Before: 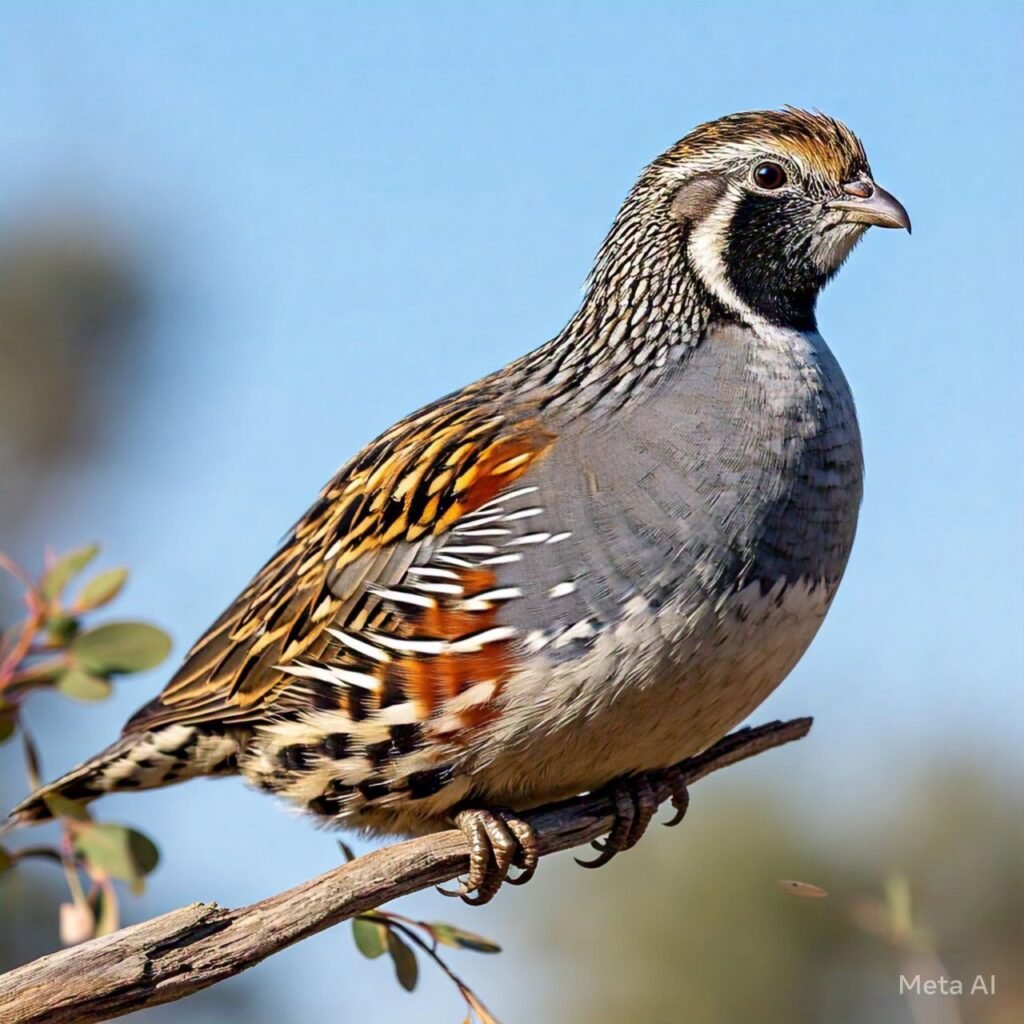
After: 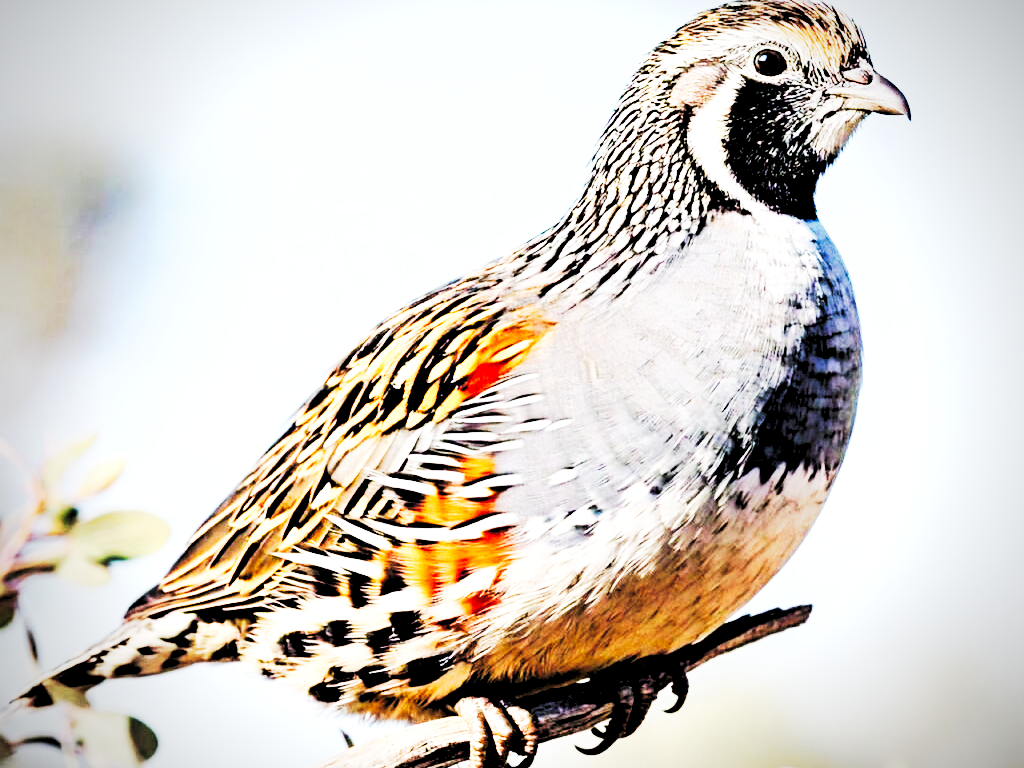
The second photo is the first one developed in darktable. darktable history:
tone curve: curves: ch0 [(0, 0) (0.003, 0.015) (0.011, 0.025) (0.025, 0.056) (0.044, 0.104) (0.069, 0.139) (0.1, 0.181) (0.136, 0.226) (0.177, 0.28) (0.224, 0.346) (0.277, 0.42) (0.335, 0.505) (0.399, 0.594) (0.468, 0.699) (0.543, 0.776) (0.623, 0.848) (0.709, 0.893) (0.801, 0.93) (0.898, 0.97) (1, 1)], preserve colors none
vignetting: width/height ratio 1.094
base curve: curves: ch0 [(0, 0) (0.036, 0.025) (0.121, 0.166) (0.206, 0.329) (0.605, 0.79) (1, 1)], preserve colors none
exposure: black level correction 0, exposure 0.95 EV, compensate exposure bias true, compensate highlight preservation false
levels: mode automatic, black 0.023%, white 99.97%, levels [0.062, 0.494, 0.925]
crop: top 11.038%, bottom 13.962%
rgb levels: levels [[0.034, 0.472, 0.904], [0, 0.5, 1], [0, 0.5, 1]]
